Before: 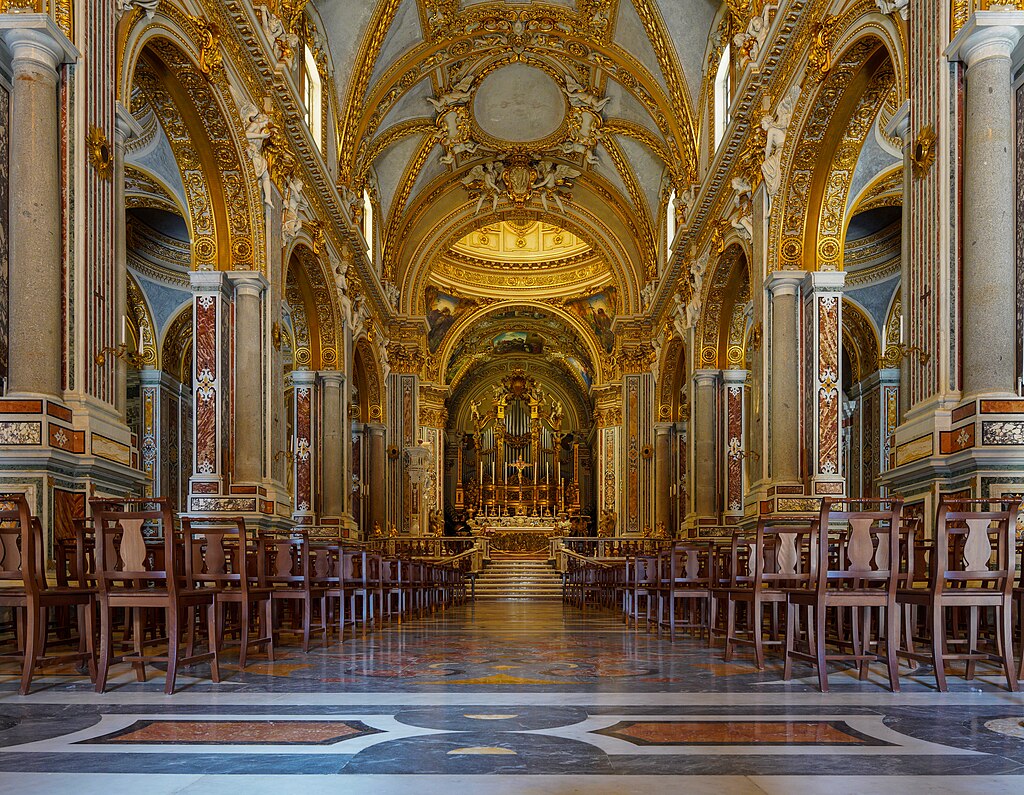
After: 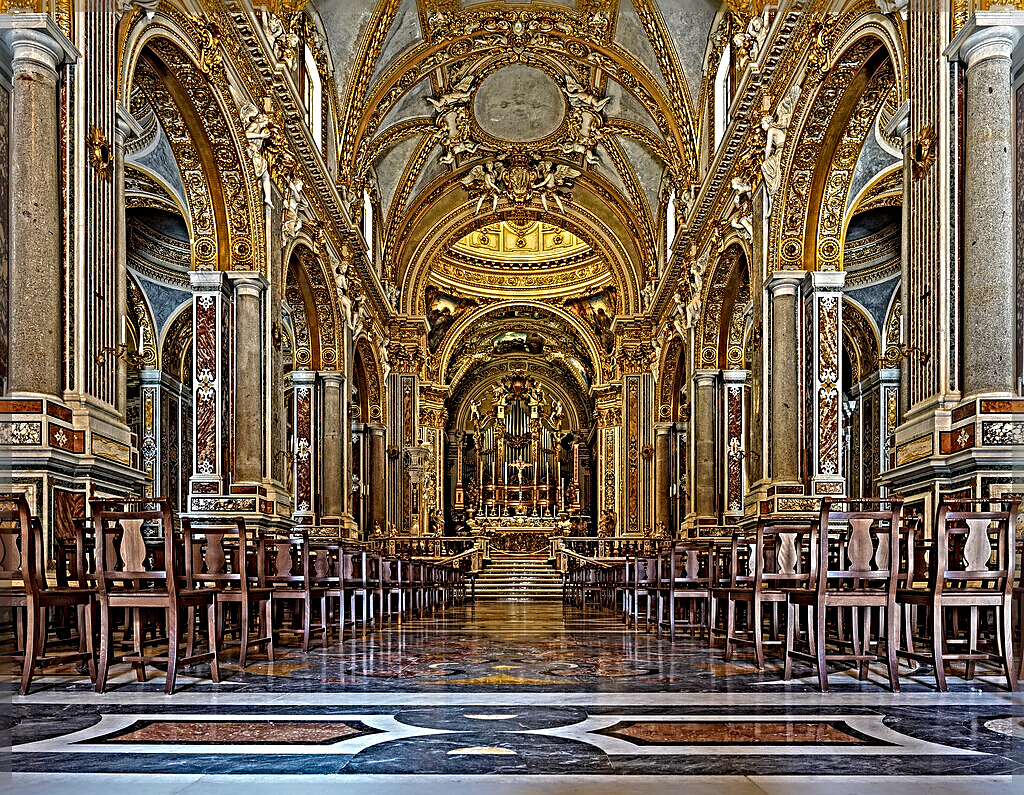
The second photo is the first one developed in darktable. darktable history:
local contrast: detail 130%
exposure: compensate exposure bias true, compensate highlight preservation false
sharpen: radius 6.3, amount 1.8, threshold 0
